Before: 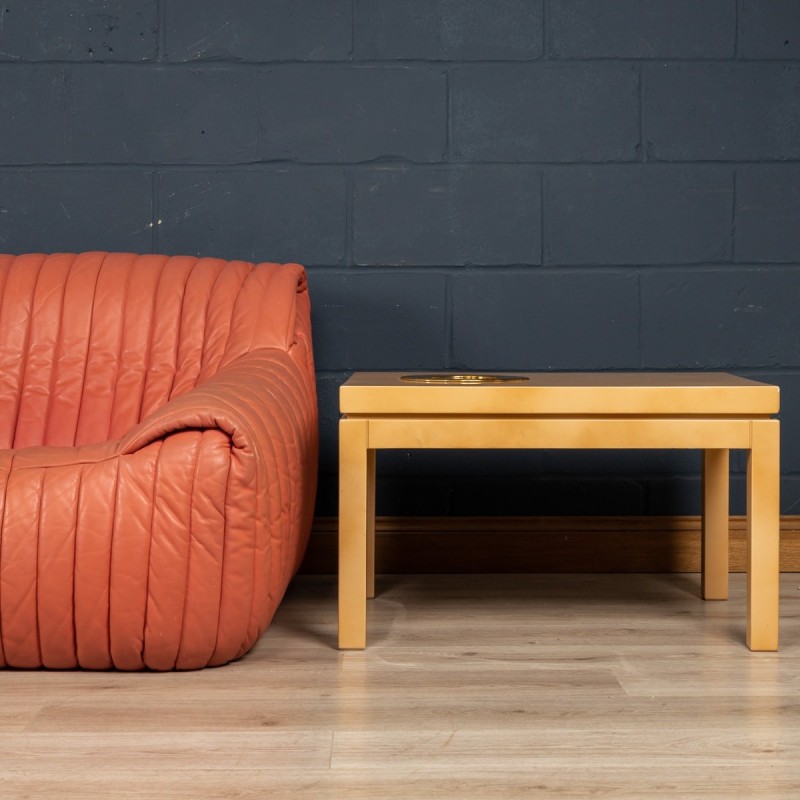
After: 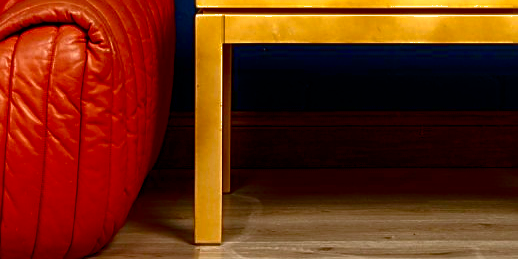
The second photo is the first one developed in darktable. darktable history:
crop: left 18.053%, top 50.744%, right 17.166%, bottom 16.796%
sharpen: on, module defaults
contrast brightness saturation: brightness -0.53
shadows and highlights: on, module defaults
color balance rgb: shadows lift › chroma 7.382%, shadows lift › hue 245.64°, linear chroma grading › global chroma 24.965%, perceptual saturation grading › global saturation 24.693%, perceptual saturation grading › highlights -50.751%, perceptual saturation grading › mid-tones 19.805%, perceptual saturation grading › shadows 62.11%, perceptual brilliance grading › global brilliance -4.797%, perceptual brilliance grading › highlights 25.119%, perceptual brilliance grading › mid-tones 6.99%, perceptual brilliance grading › shadows -4.974%
